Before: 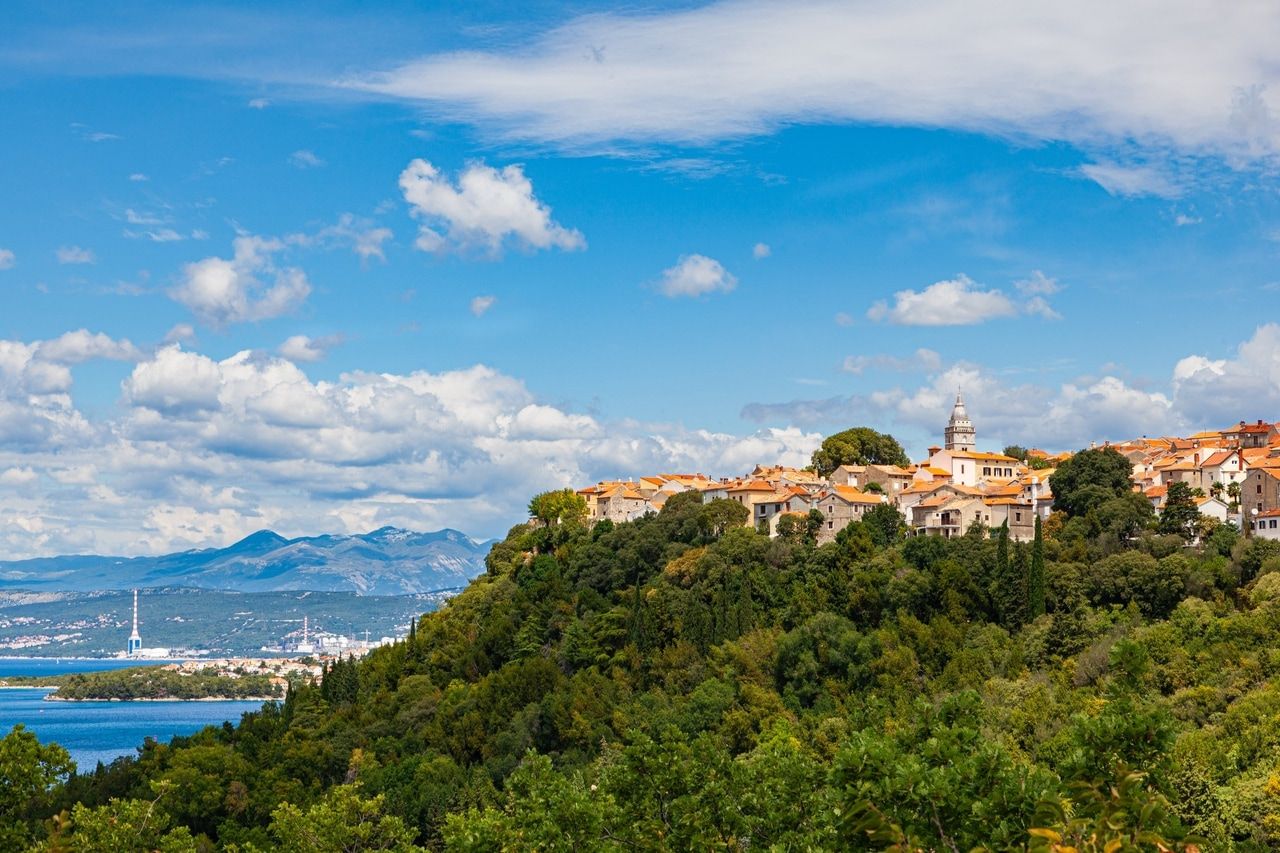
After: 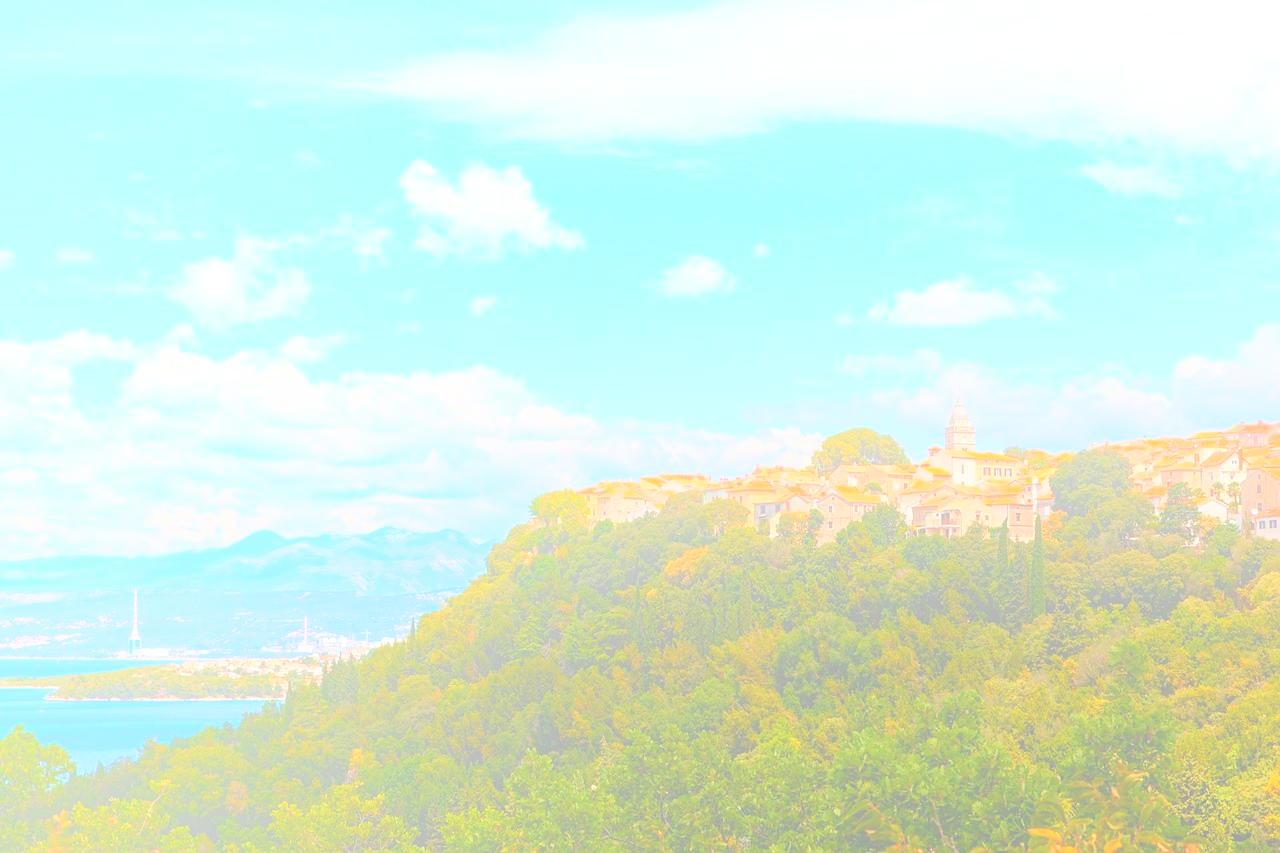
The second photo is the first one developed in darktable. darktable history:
sharpen: radius 1
bloom: size 70%, threshold 25%, strength 70%
